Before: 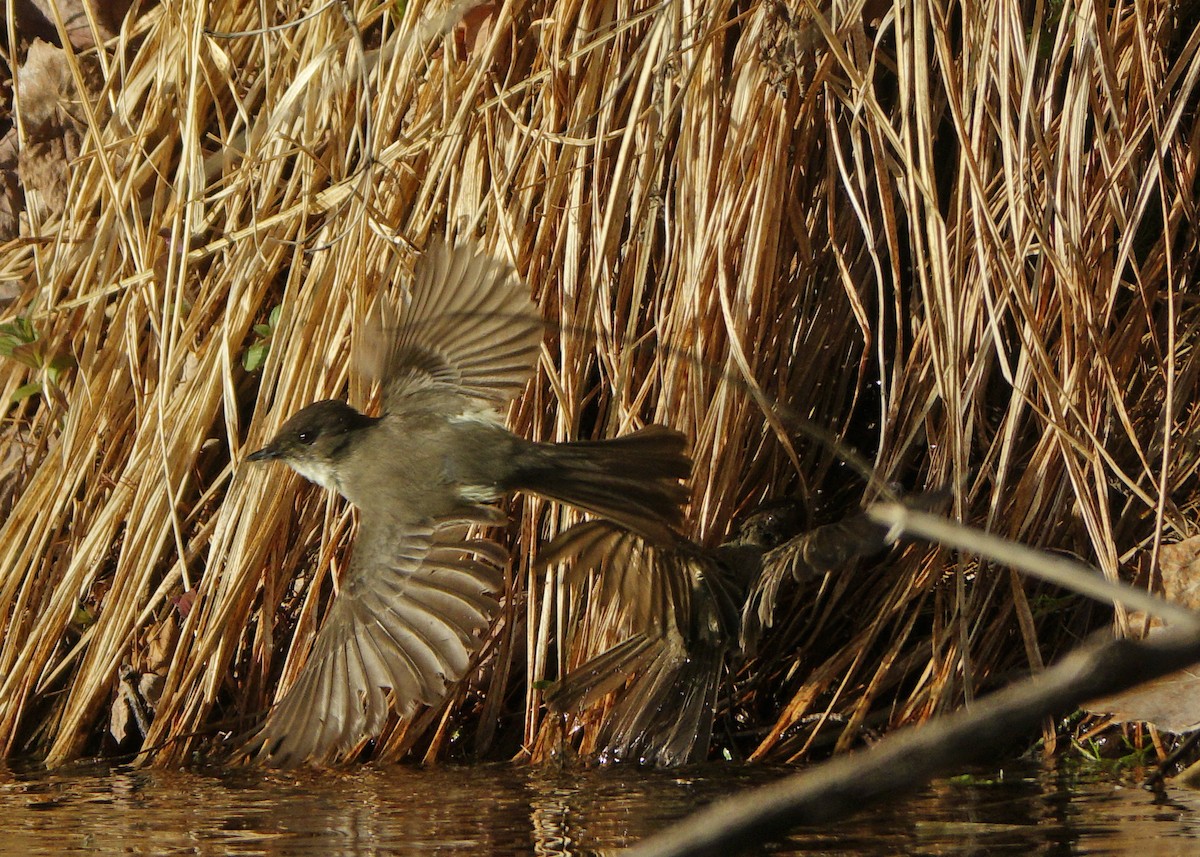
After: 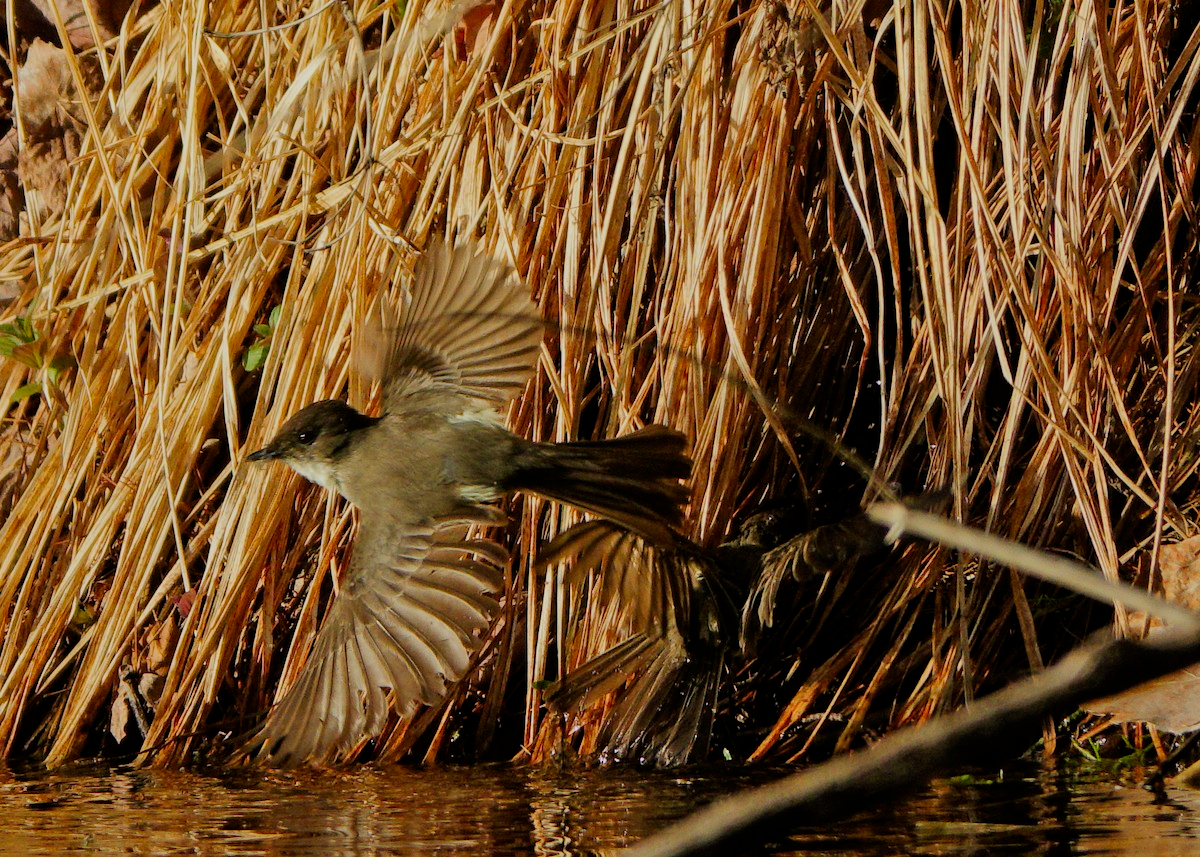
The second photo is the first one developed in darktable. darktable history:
filmic rgb: black relative exposure -7.65 EV, white relative exposure 4.56 EV, hardness 3.61
contrast brightness saturation: contrast 0.042, saturation 0.151
